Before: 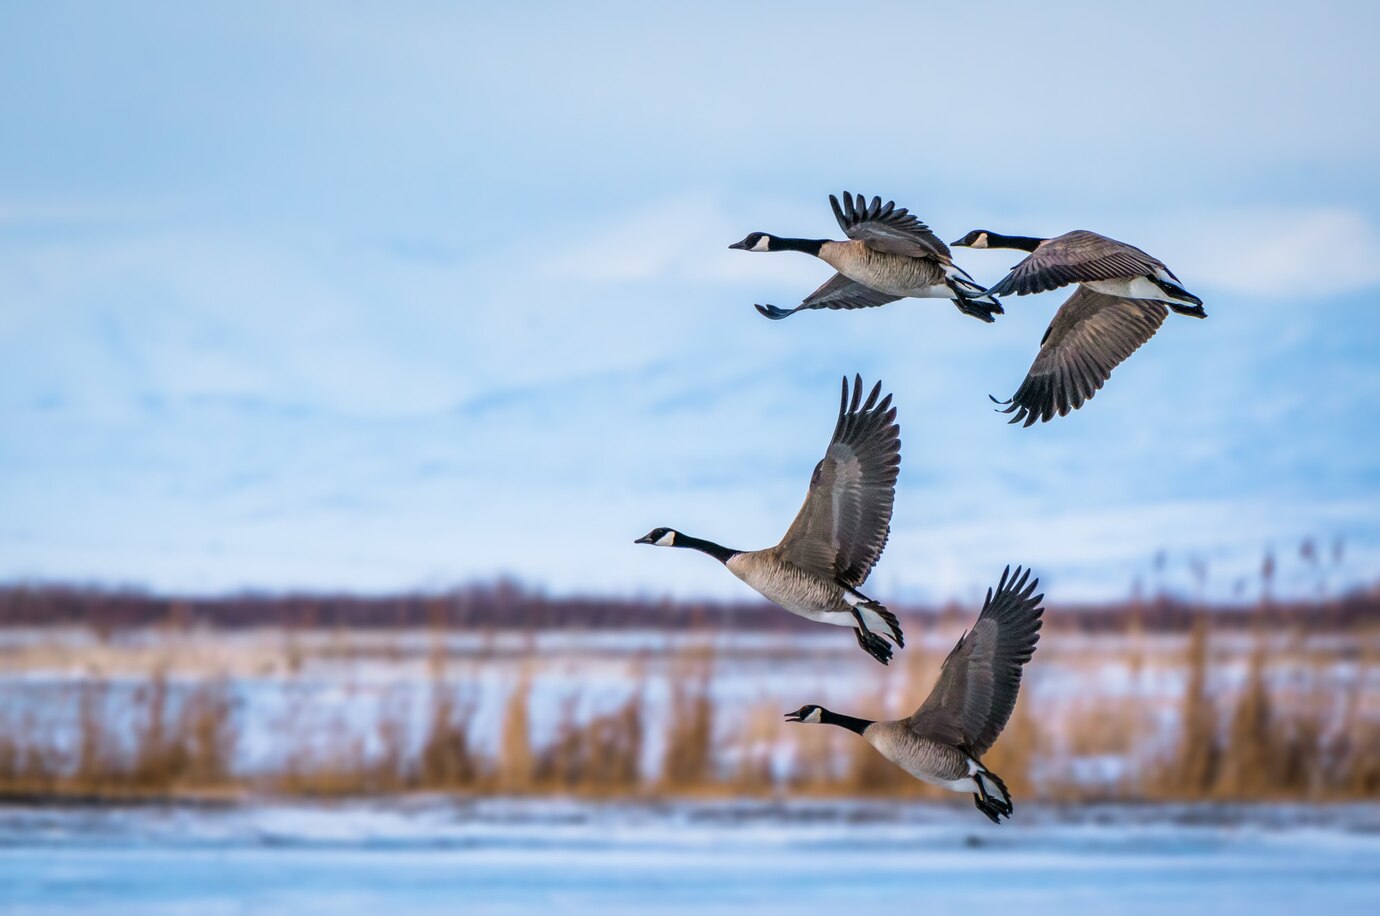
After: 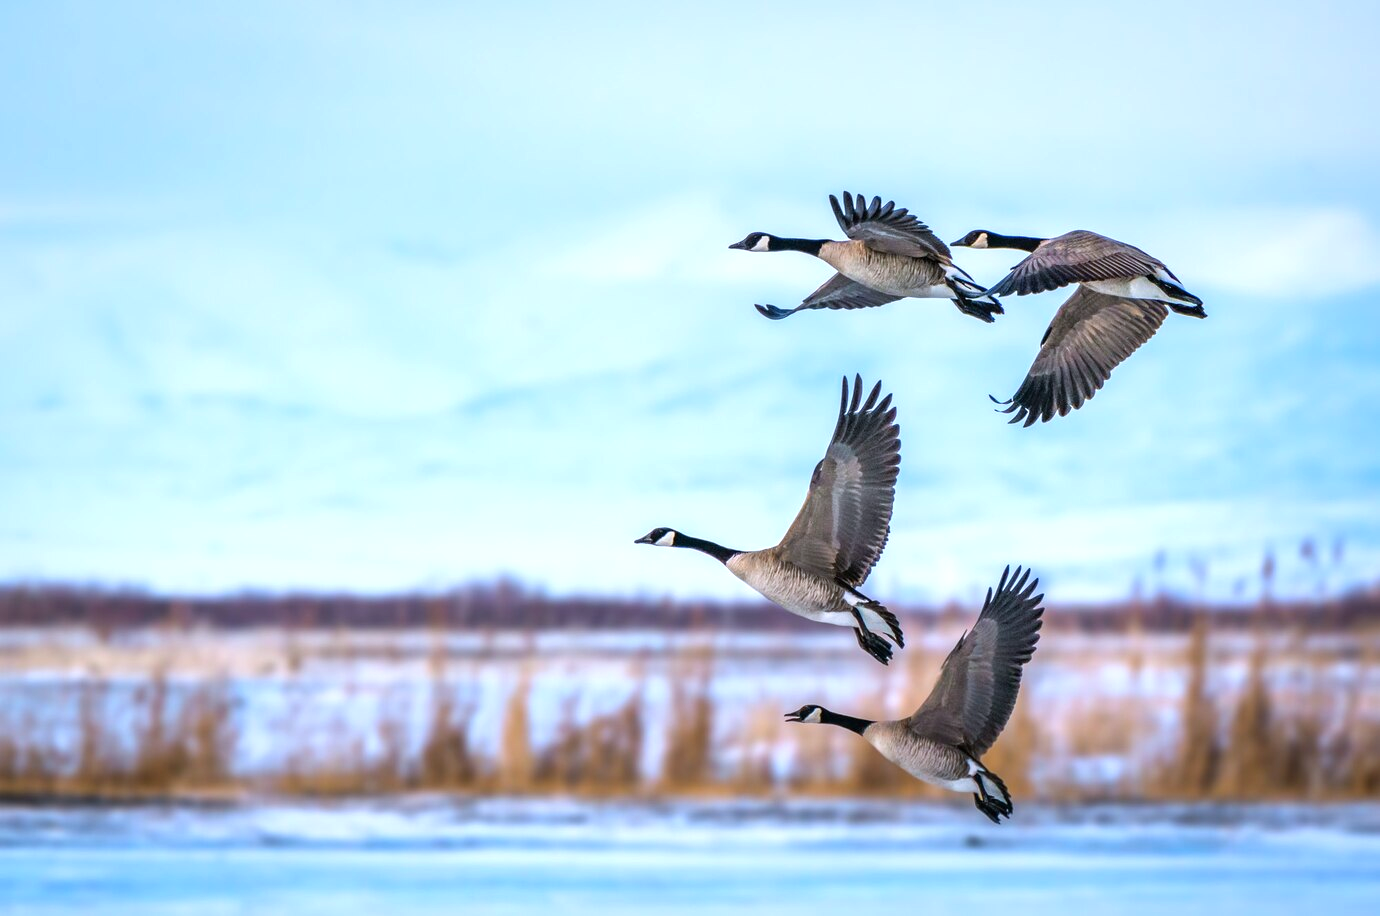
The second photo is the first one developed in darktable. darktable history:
exposure: black level correction 0, exposure 0.5 EV, compensate exposure bias true, compensate highlight preservation false
vibrance: on, module defaults
white balance: red 0.976, blue 1.04
